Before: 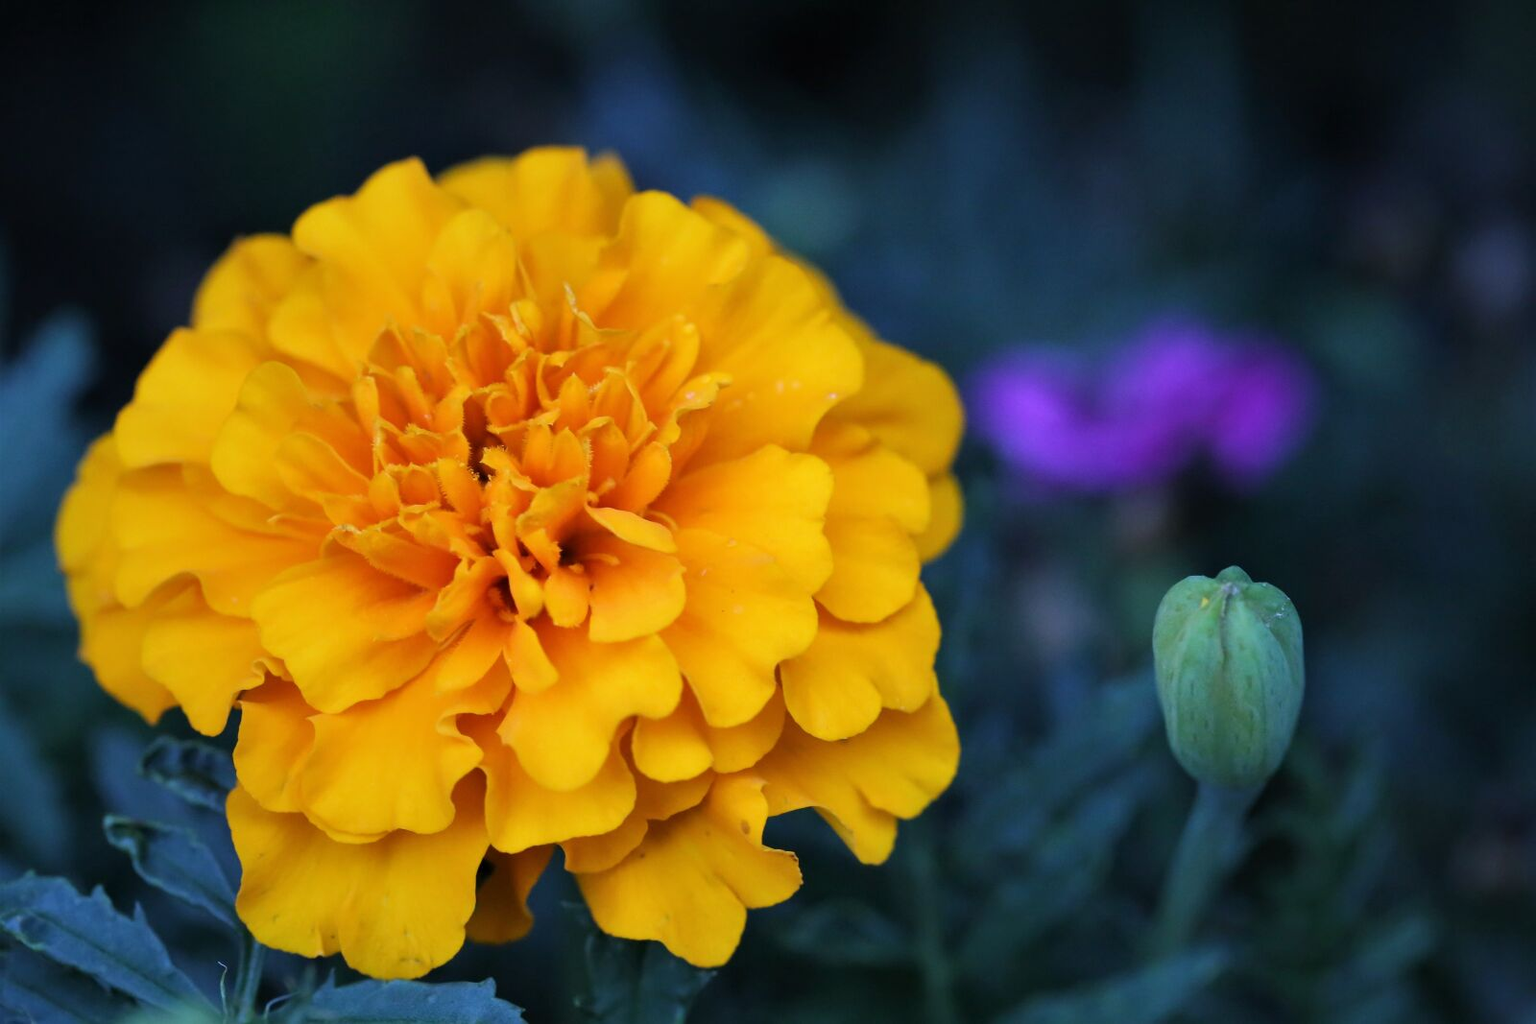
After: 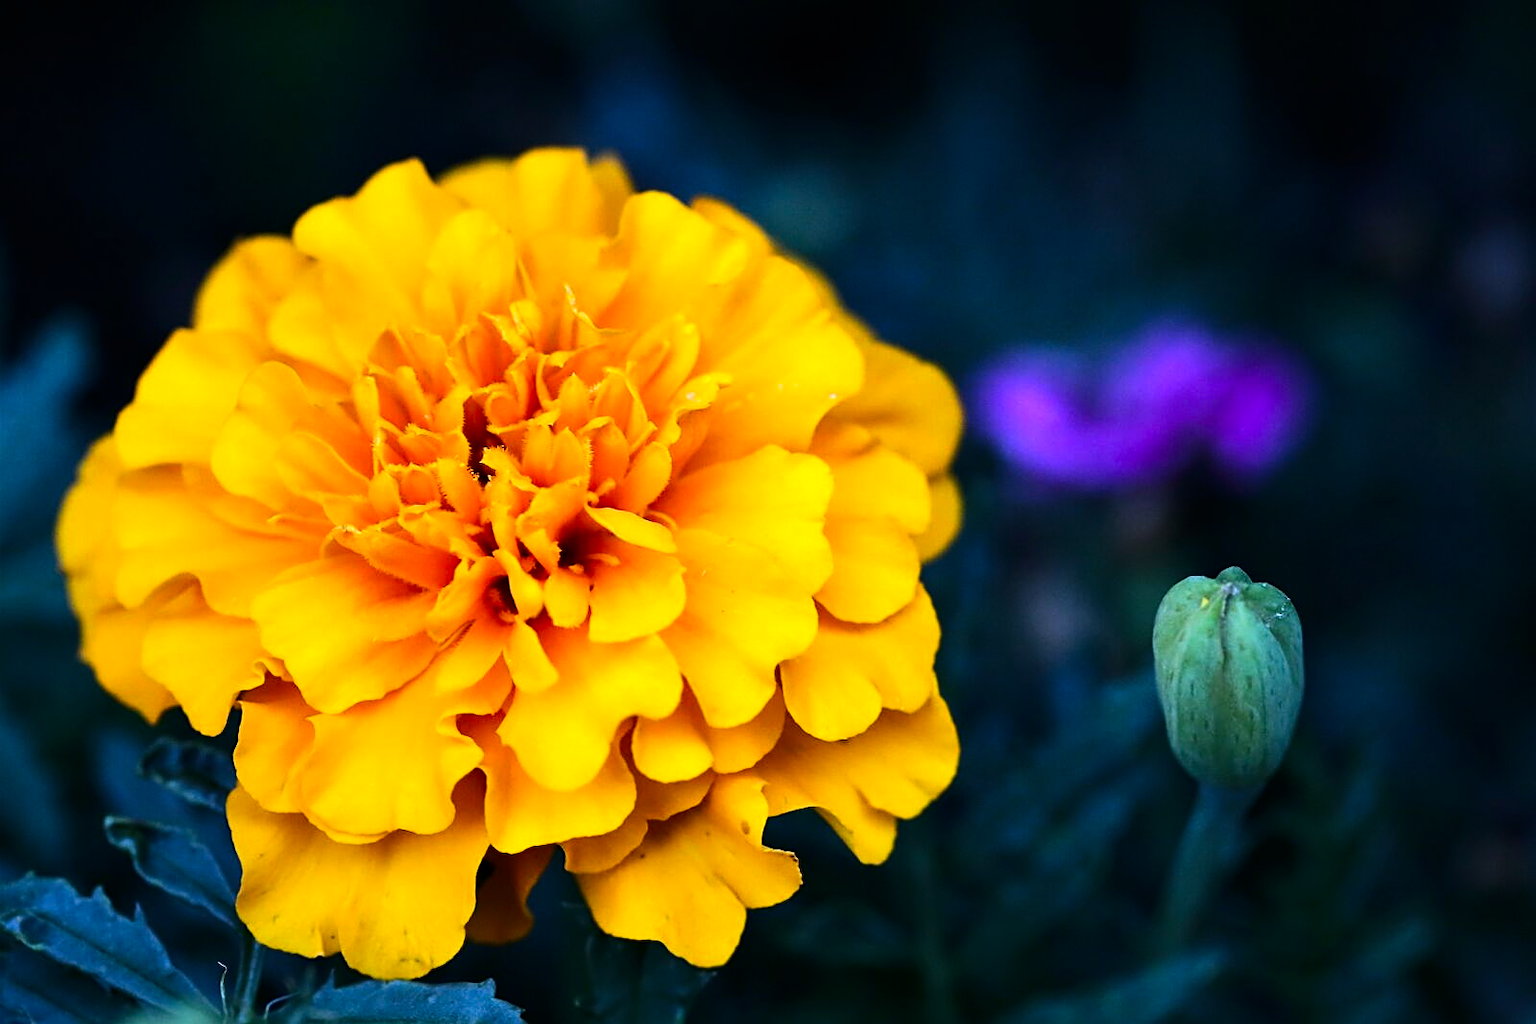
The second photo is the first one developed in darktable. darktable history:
contrast brightness saturation: contrast 0.131, brightness -0.062, saturation 0.158
sharpen: on, module defaults
tone equalizer: -8 EV -0.724 EV, -7 EV -0.695 EV, -6 EV -0.627 EV, -5 EV -0.394 EV, -3 EV 0.394 EV, -2 EV 0.6 EV, -1 EV 0.701 EV, +0 EV 0.744 EV, edges refinement/feathering 500, mask exposure compensation -1.57 EV, preserve details no
